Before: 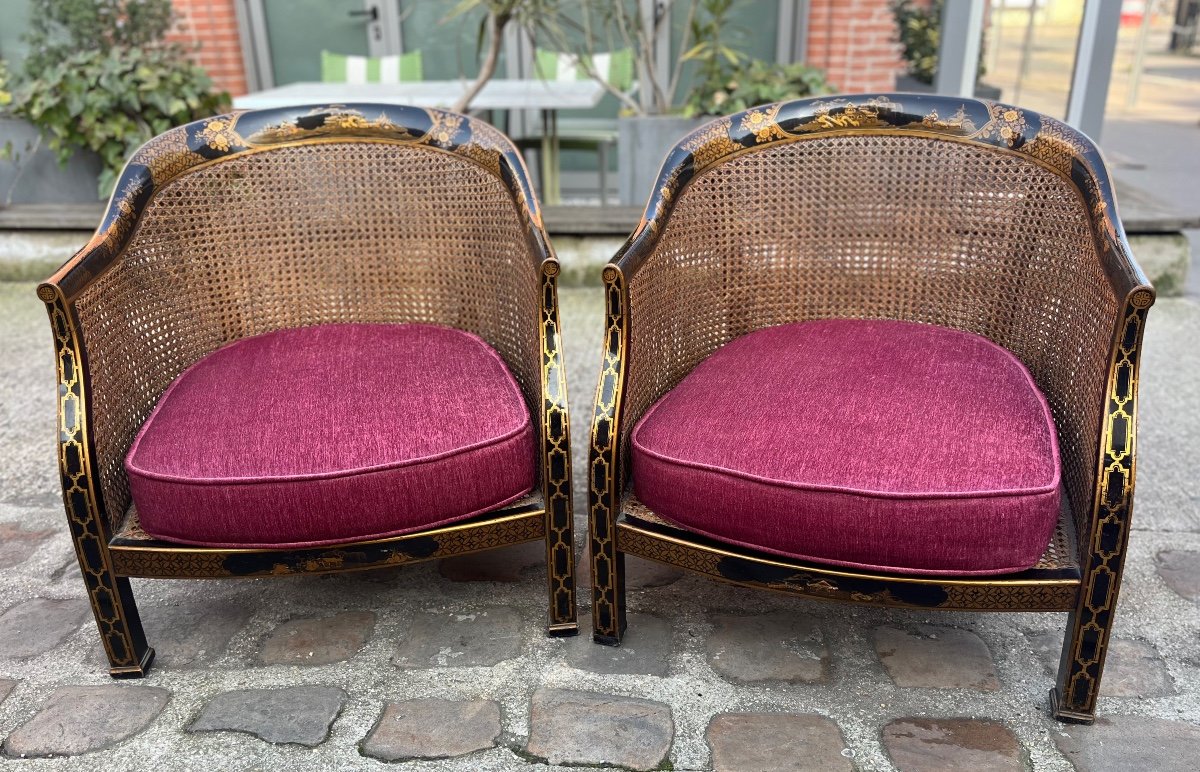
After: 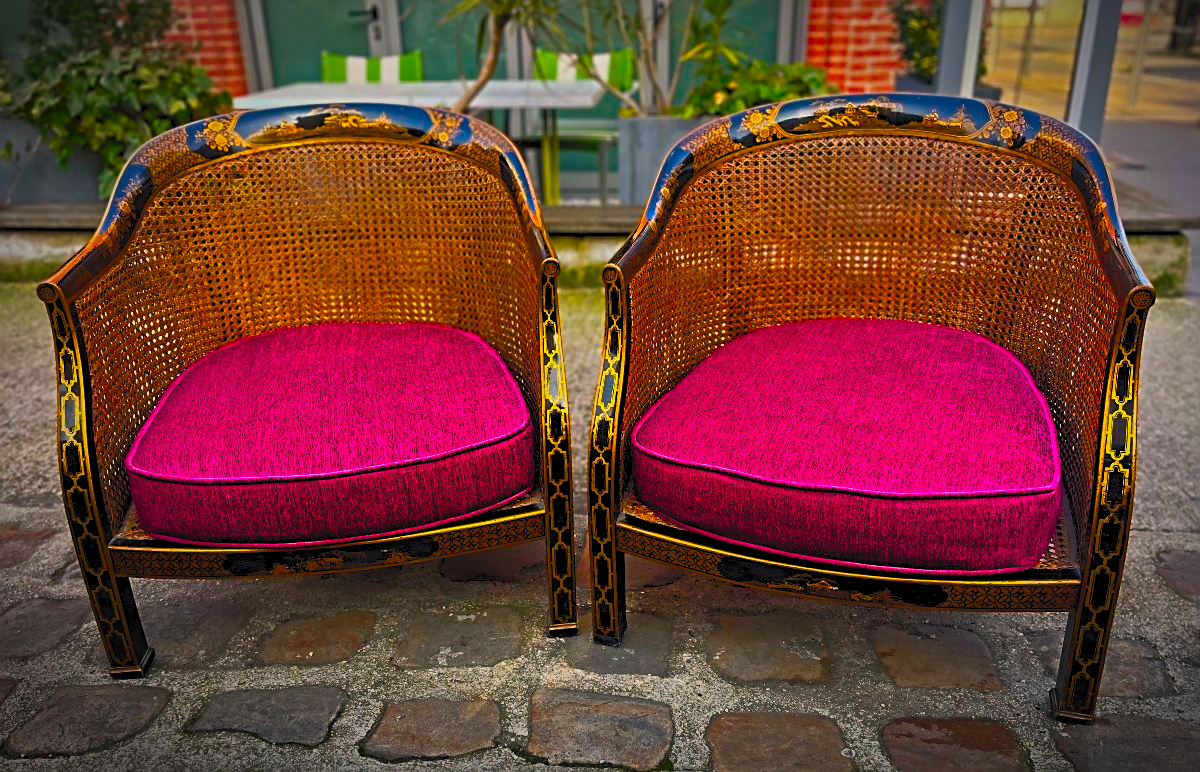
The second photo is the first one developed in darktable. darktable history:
color balance rgb: highlights gain › chroma 1.354%, highlights gain › hue 56.56°, perceptual saturation grading › global saturation 66.313%, perceptual saturation grading › highlights 49.267%, perceptual saturation grading › shadows 29.305%, perceptual brilliance grading › global brilliance -48.186%, global vibrance 3.307%
contrast equalizer: octaves 7, y [[0.5, 0.5, 0.501, 0.63, 0.504, 0.5], [0.5 ×6], [0.5 ×6], [0 ×6], [0 ×6]]
sharpen: amount 0.546
shadows and highlights: radius 119.42, shadows 42.48, highlights -62.19, soften with gaussian
contrast brightness saturation: contrast 0.992, brightness 0.987, saturation 0.999
vignetting: brightness -0.814, center (0.04, -0.089), automatic ratio true
